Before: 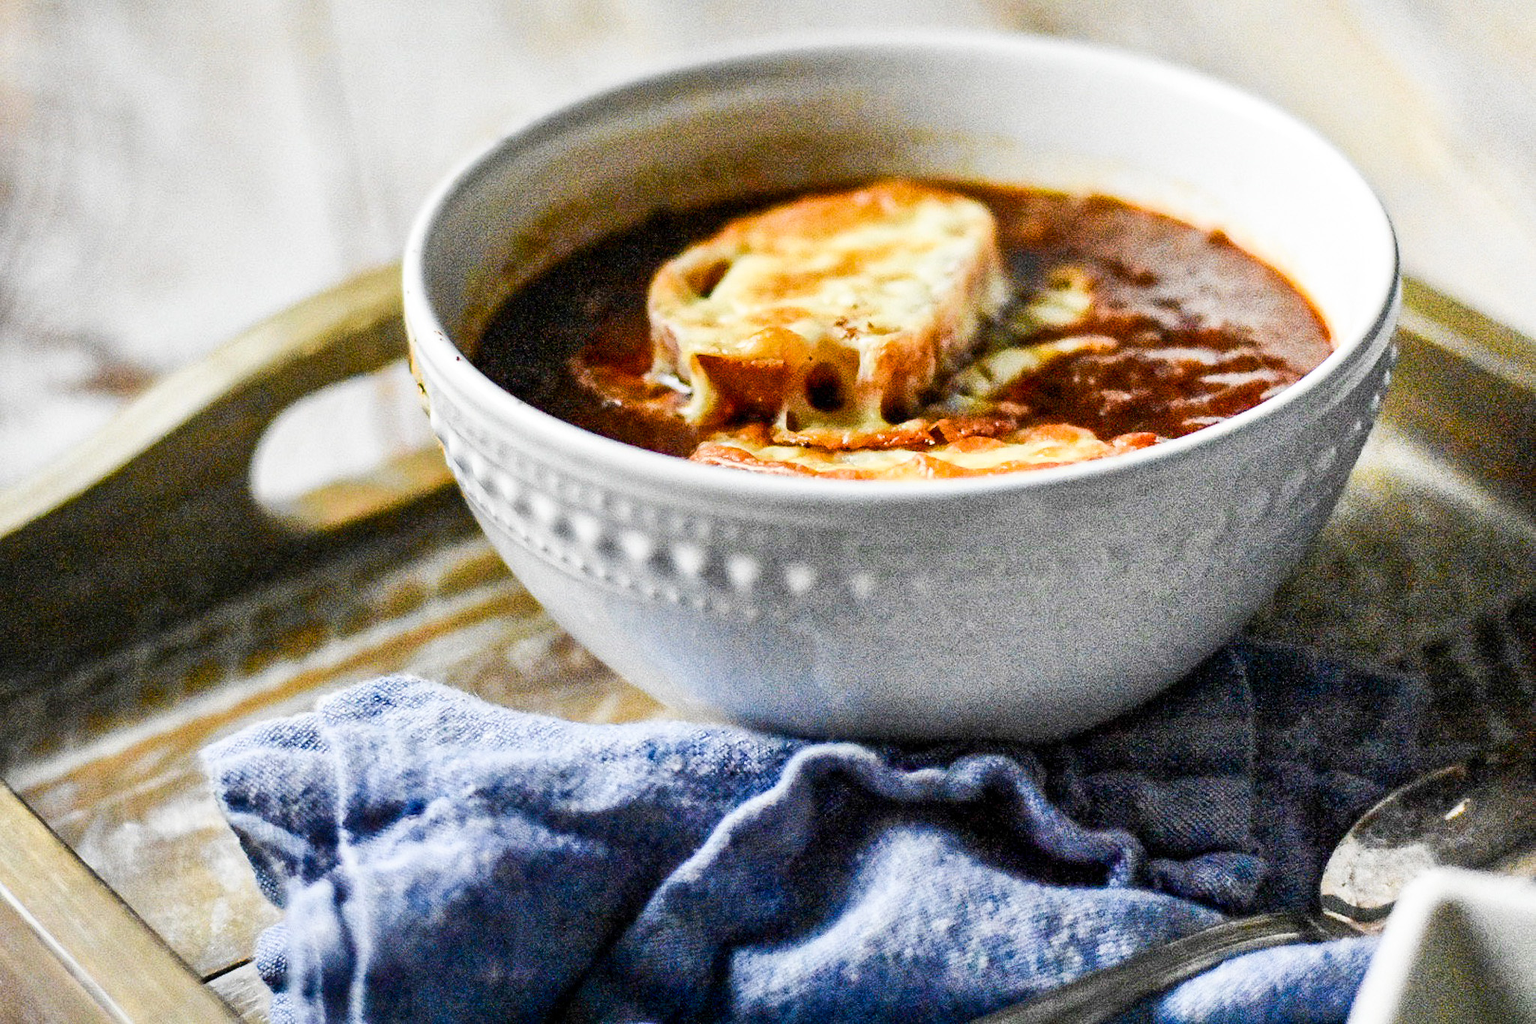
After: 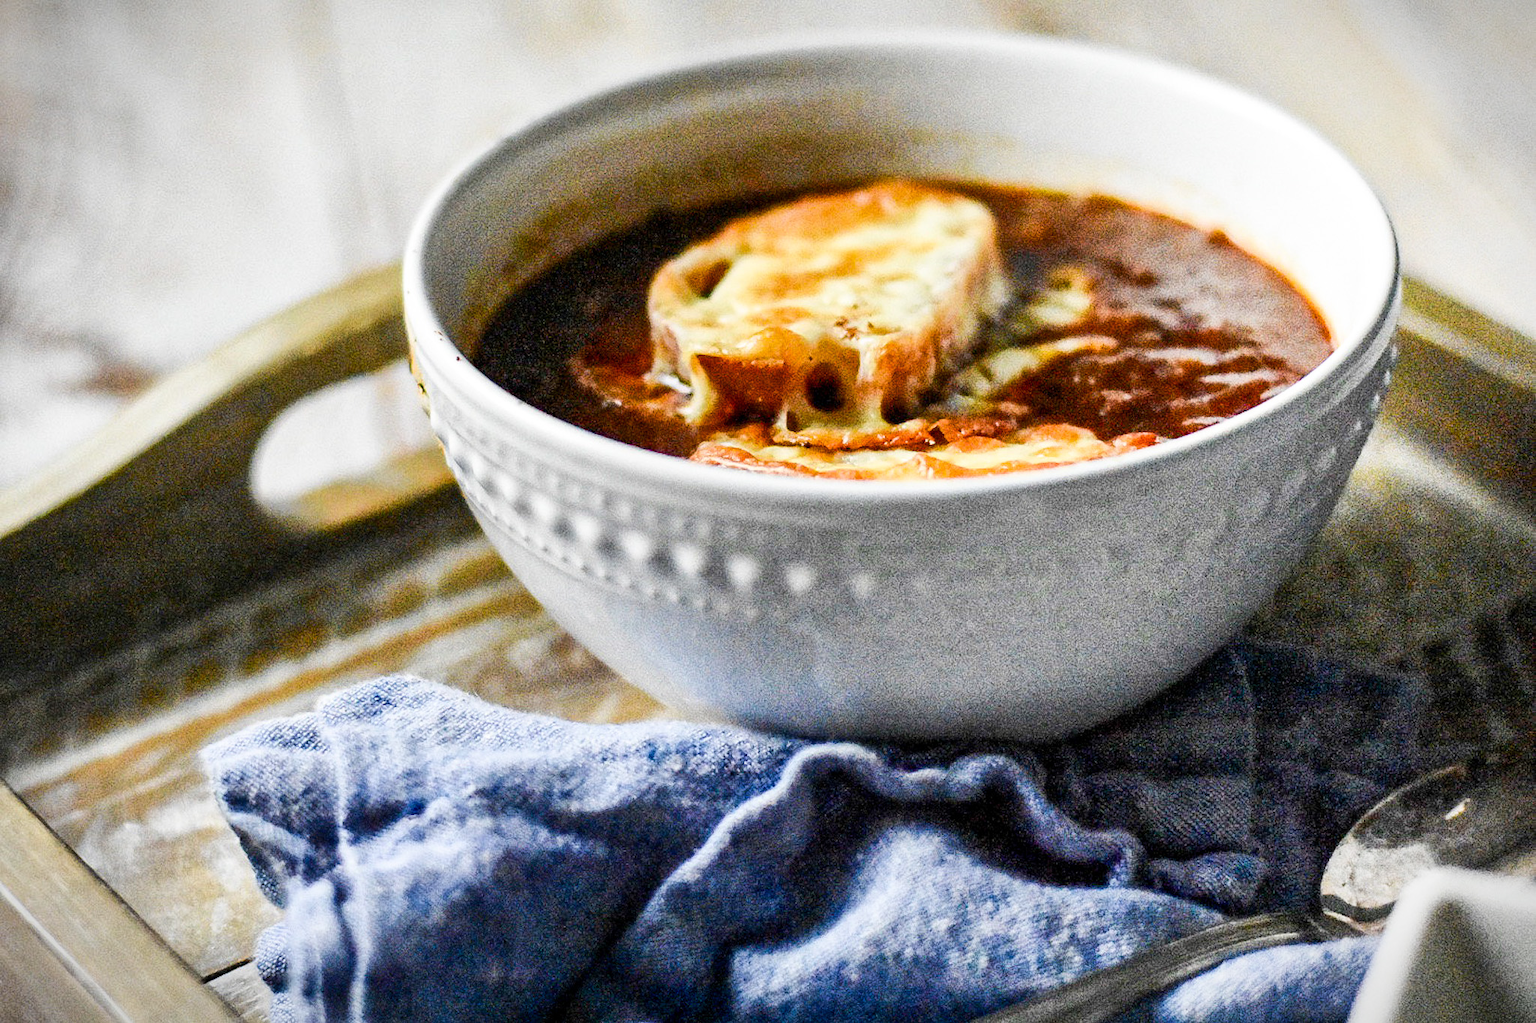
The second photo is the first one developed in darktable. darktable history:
vignetting: fall-off start 99.69%, width/height ratio 1.303
